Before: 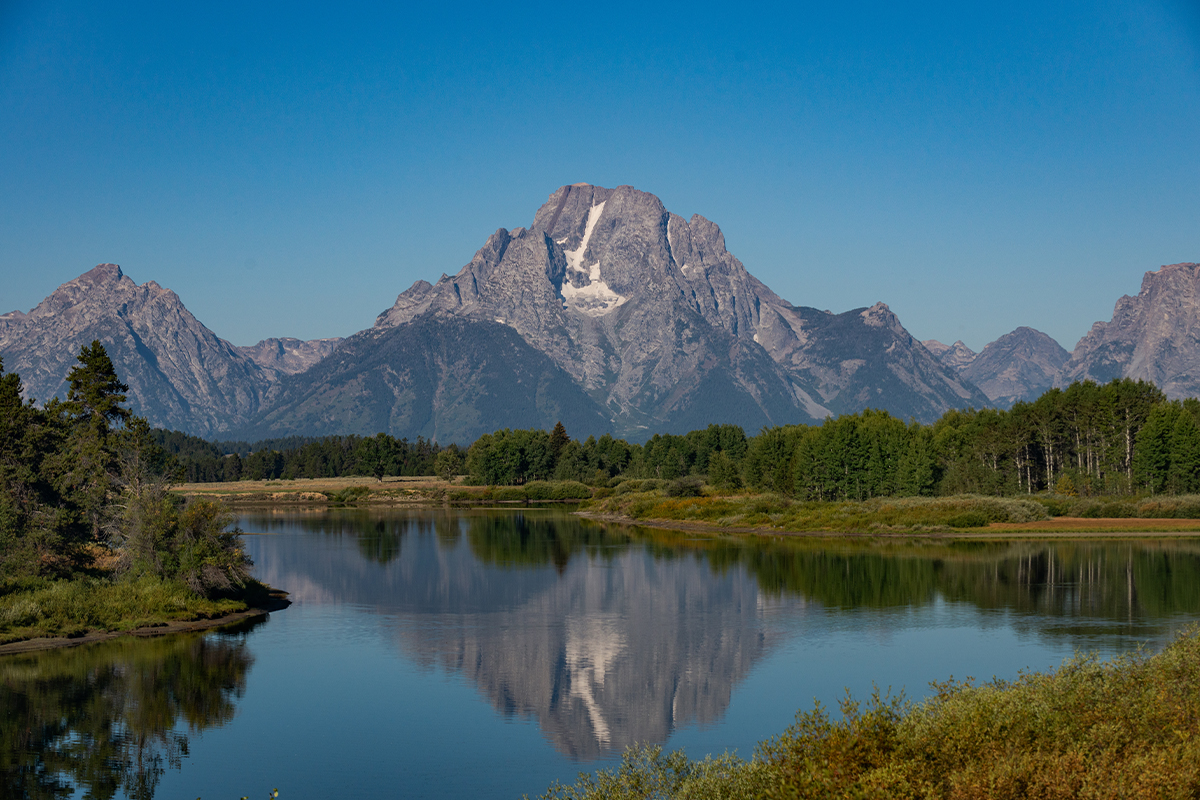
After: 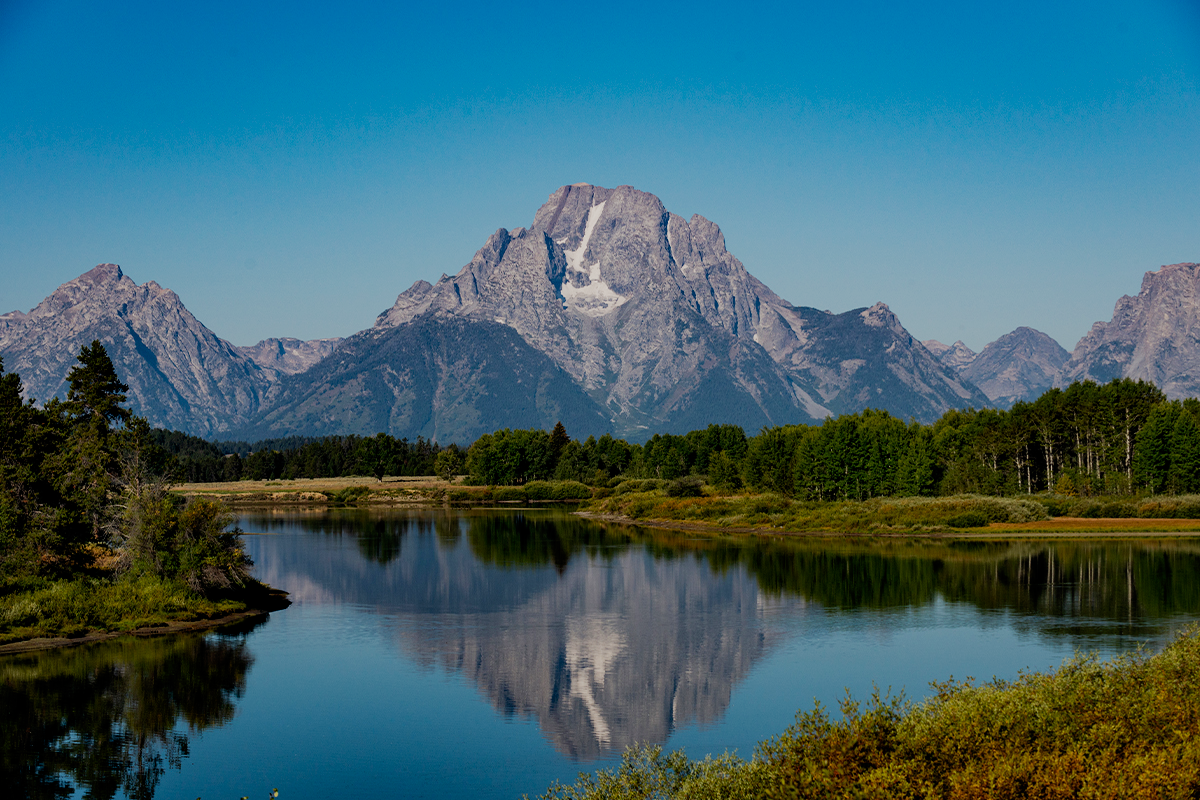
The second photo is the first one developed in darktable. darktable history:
tone curve: curves: ch0 [(0, 0) (0.058, 0.027) (0.214, 0.183) (0.304, 0.288) (0.522, 0.549) (0.658, 0.7) (0.741, 0.775) (0.844, 0.866) (0.986, 0.957)]; ch1 [(0, 0) (0.172, 0.123) (0.312, 0.296) (0.437, 0.429) (0.471, 0.469) (0.502, 0.5) (0.513, 0.515) (0.572, 0.603) (0.617, 0.653) (0.68, 0.724) (0.889, 0.924) (1, 1)]; ch2 [(0, 0) (0.411, 0.424) (0.489, 0.49) (0.502, 0.5) (0.517, 0.519) (0.549, 0.578) (0.604, 0.628) (0.693, 0.686) (1, 1)], preserve colors none
filmic rgb: black relative exposure -7.65 EV, white relative exposure 4.56 EV, hardness 3.61, preserve chrominance no, color science v4 (2020), contrast in shadows soft
